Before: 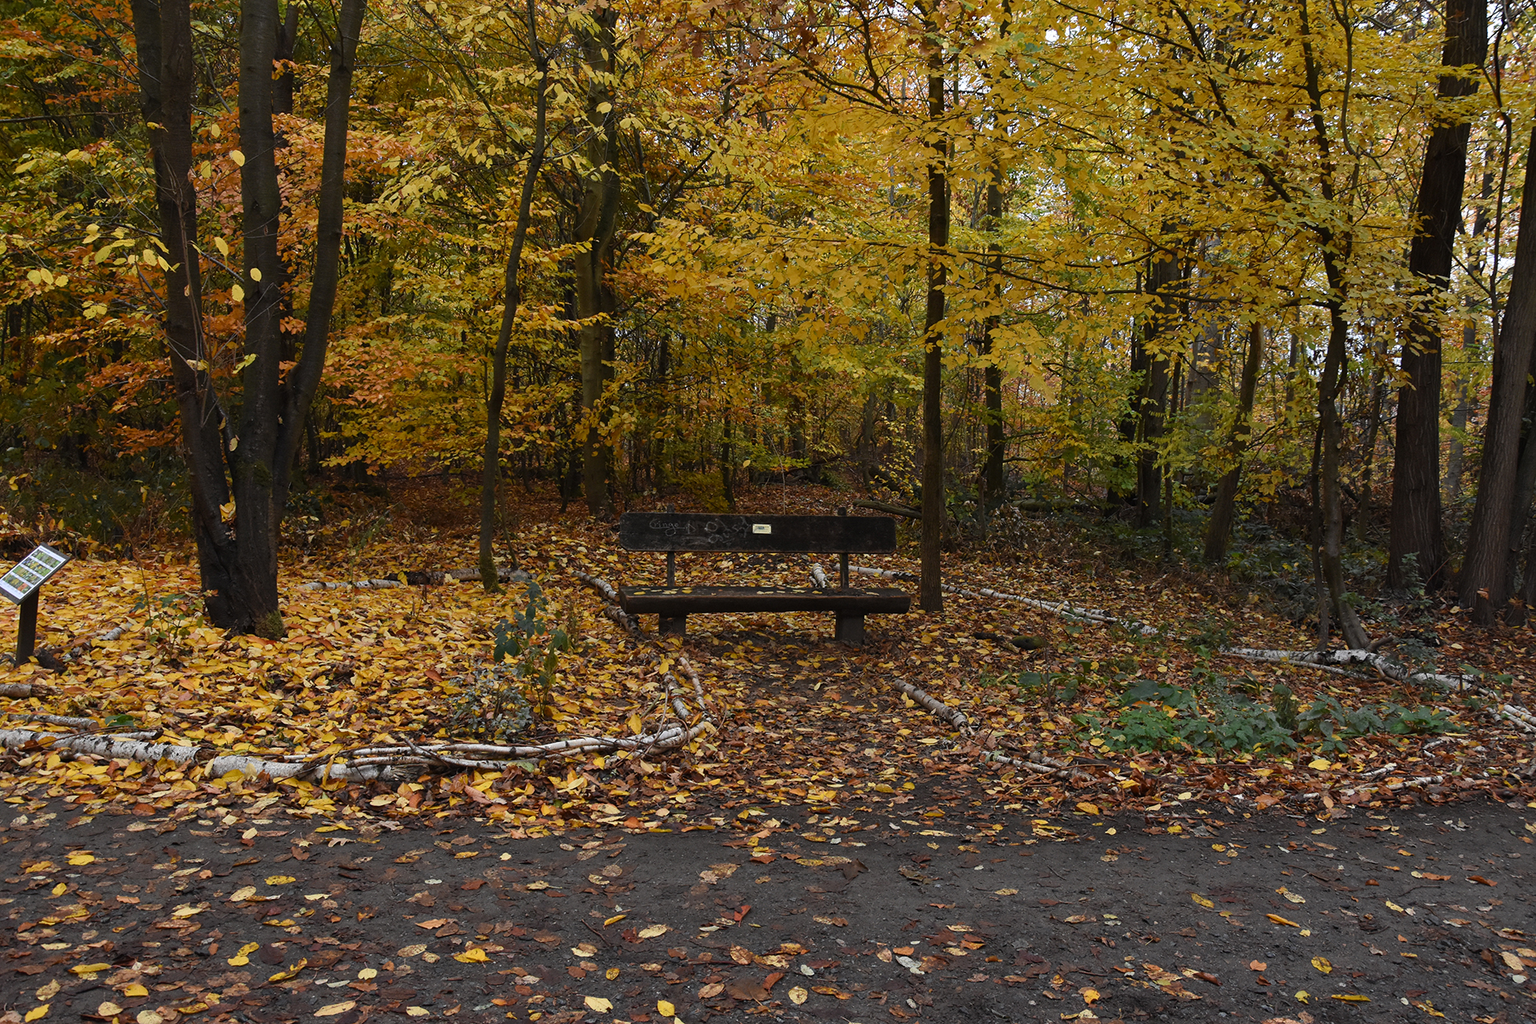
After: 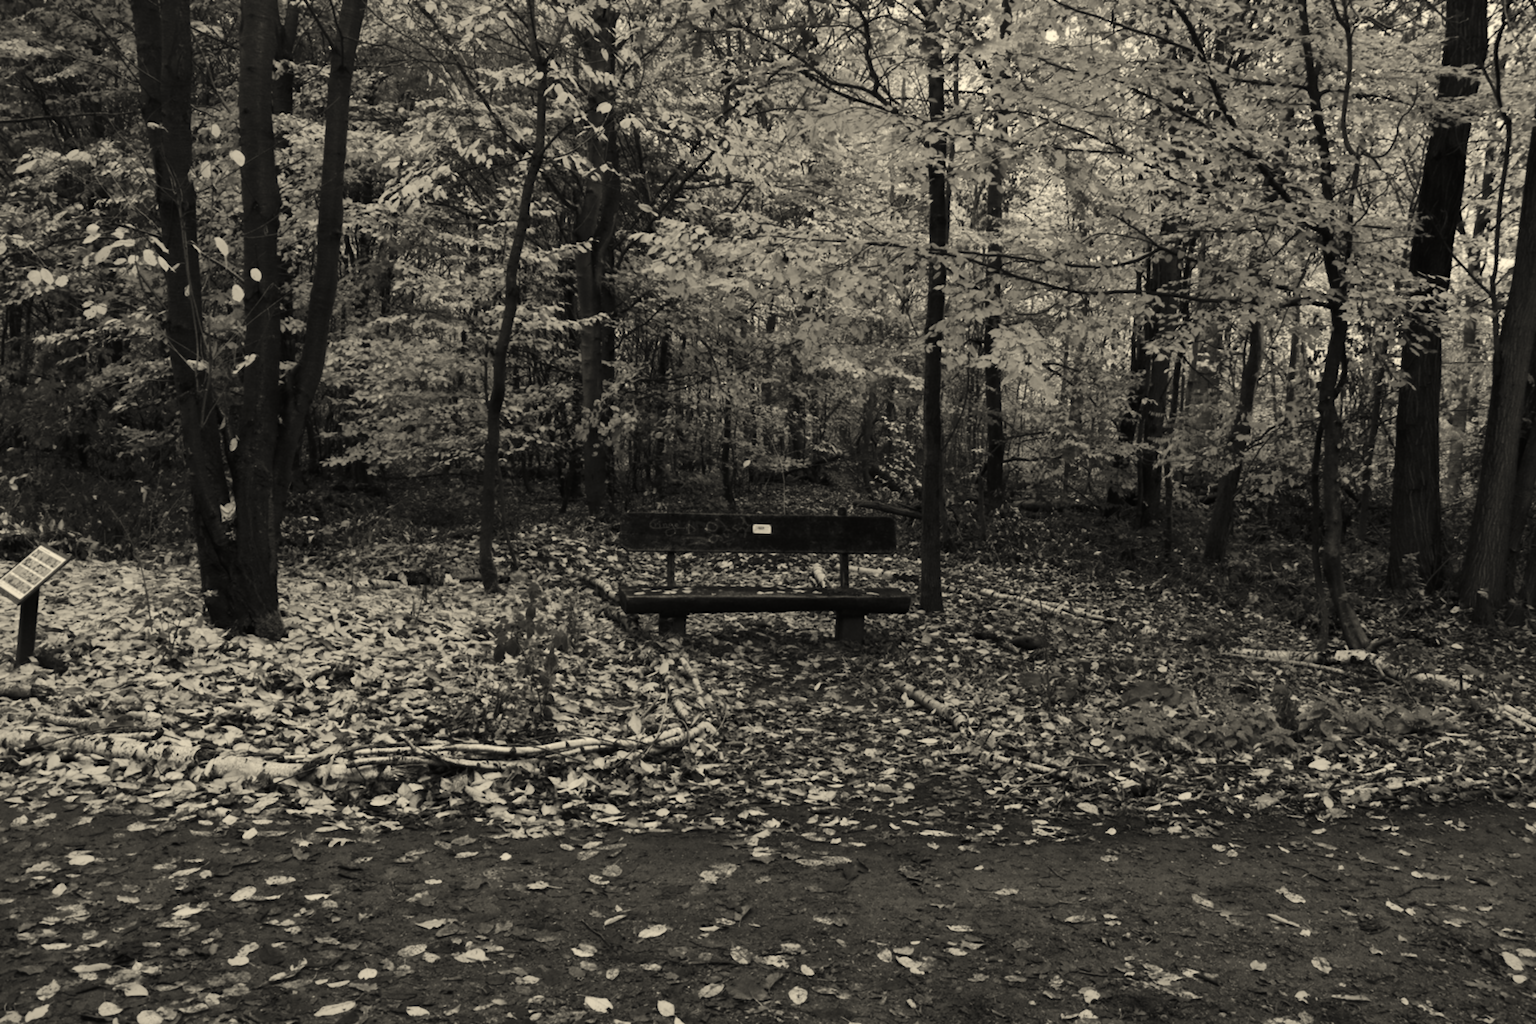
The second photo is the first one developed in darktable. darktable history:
color correction: highlights a* 1.39, highlights b* 17.83
white balance: red 0.984, blue 1.059
lowpass: radius 0.76, contrast 1.56, saturation 0, unbound 0
shadows and highlights: shadows 40, highlights -60
